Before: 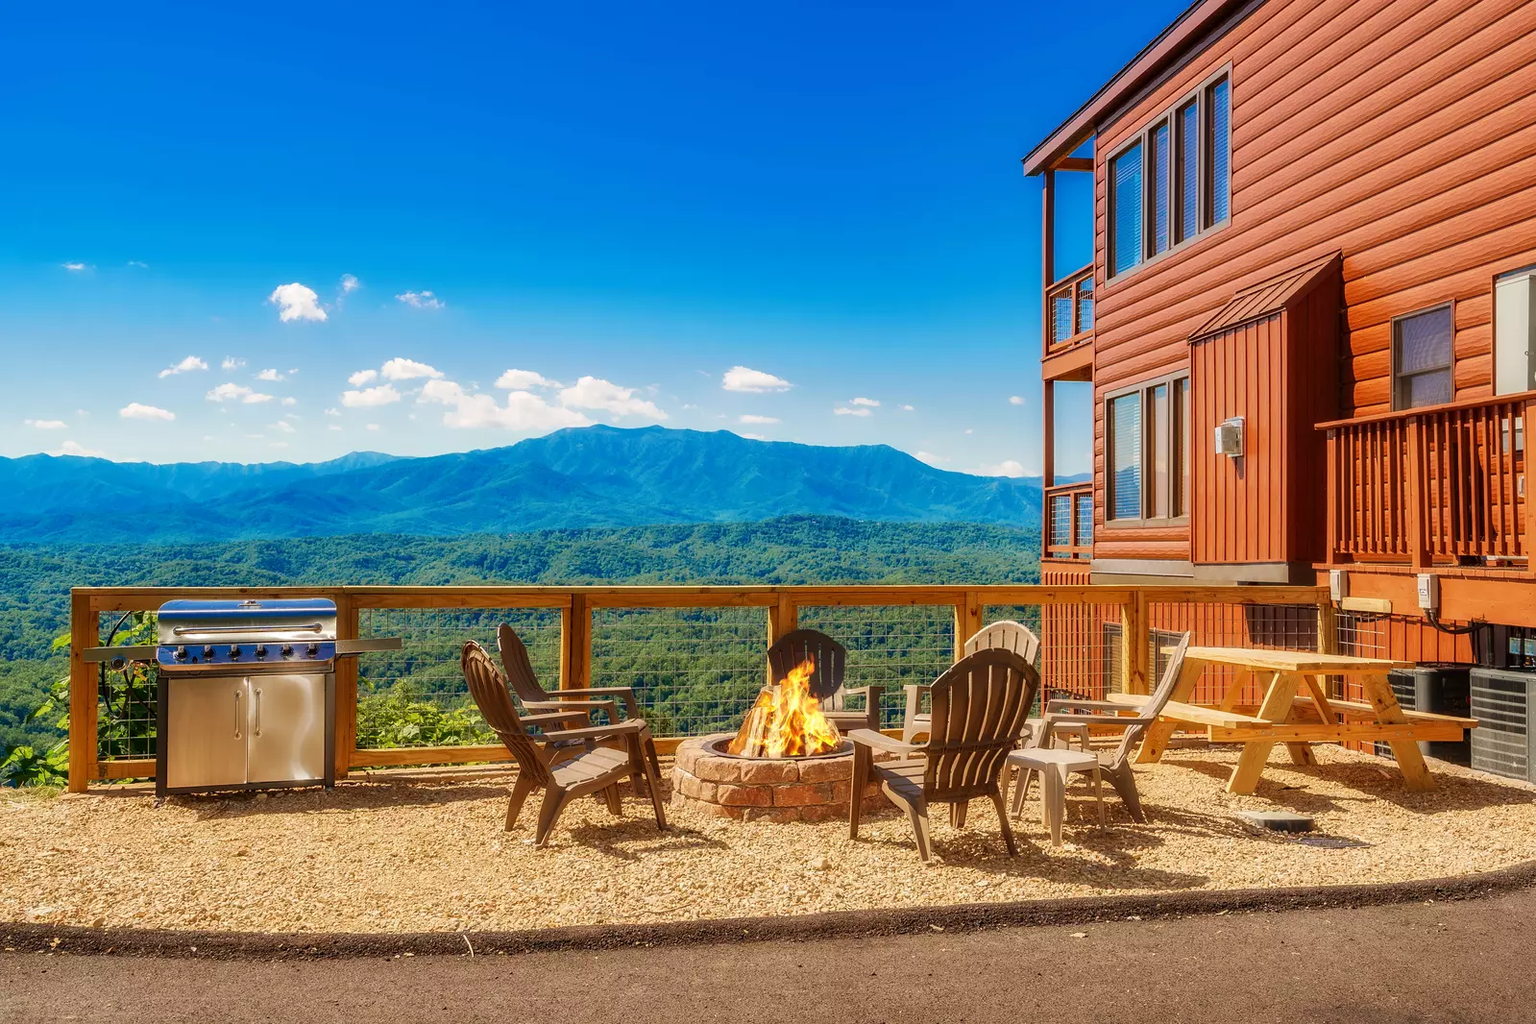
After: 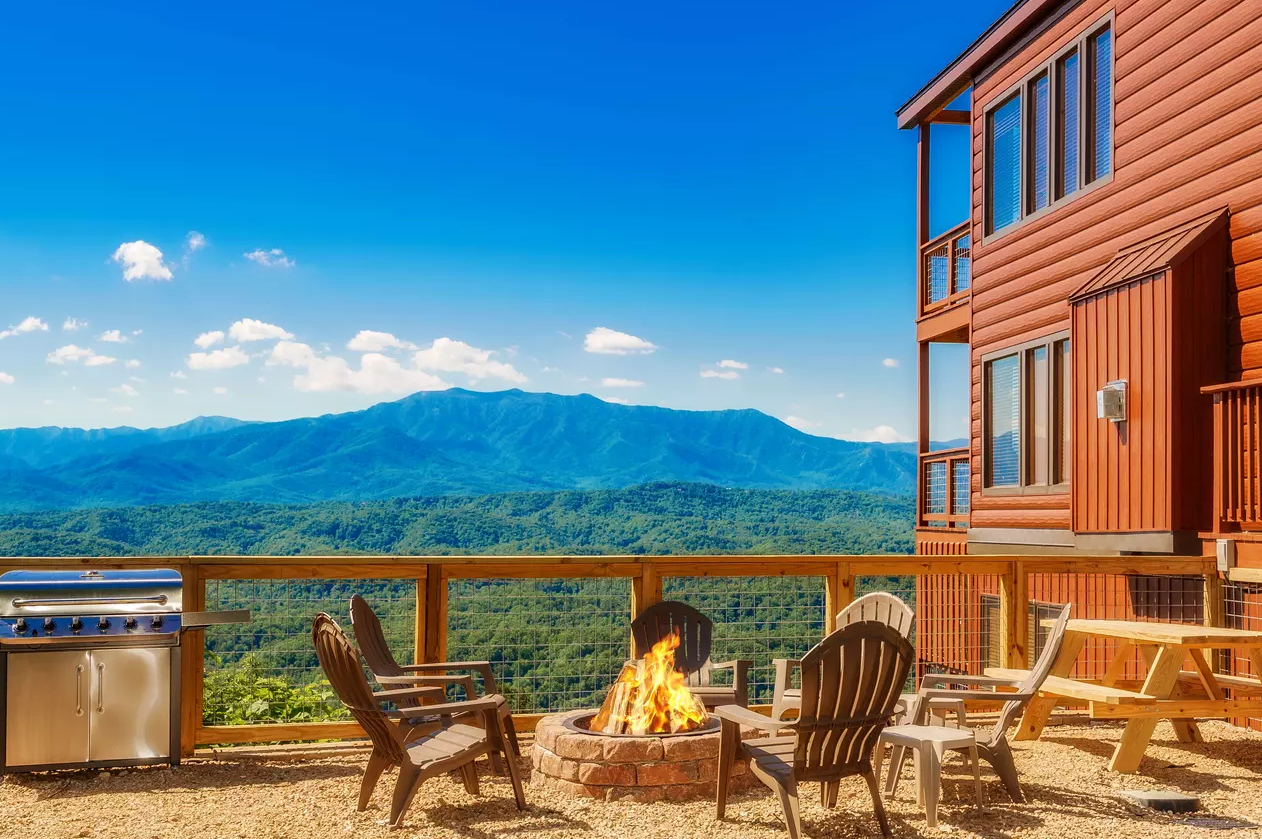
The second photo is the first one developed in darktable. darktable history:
crop and rotate: left 10.566%, top 5.079%, right 10.479%, bottom 16.128%
